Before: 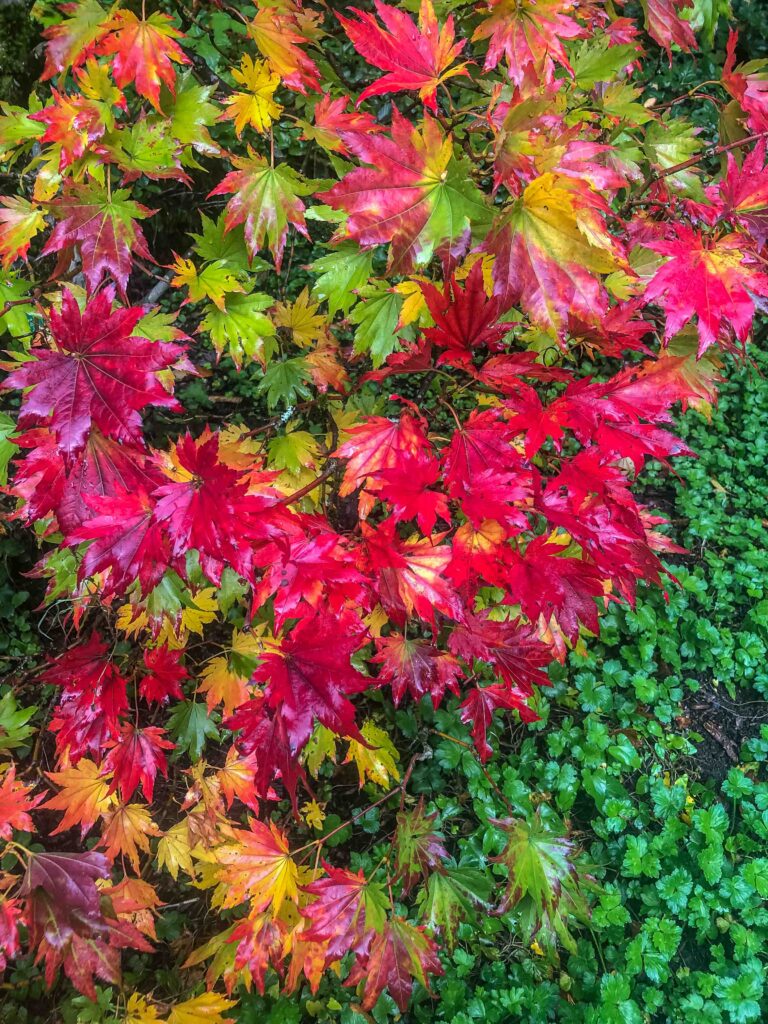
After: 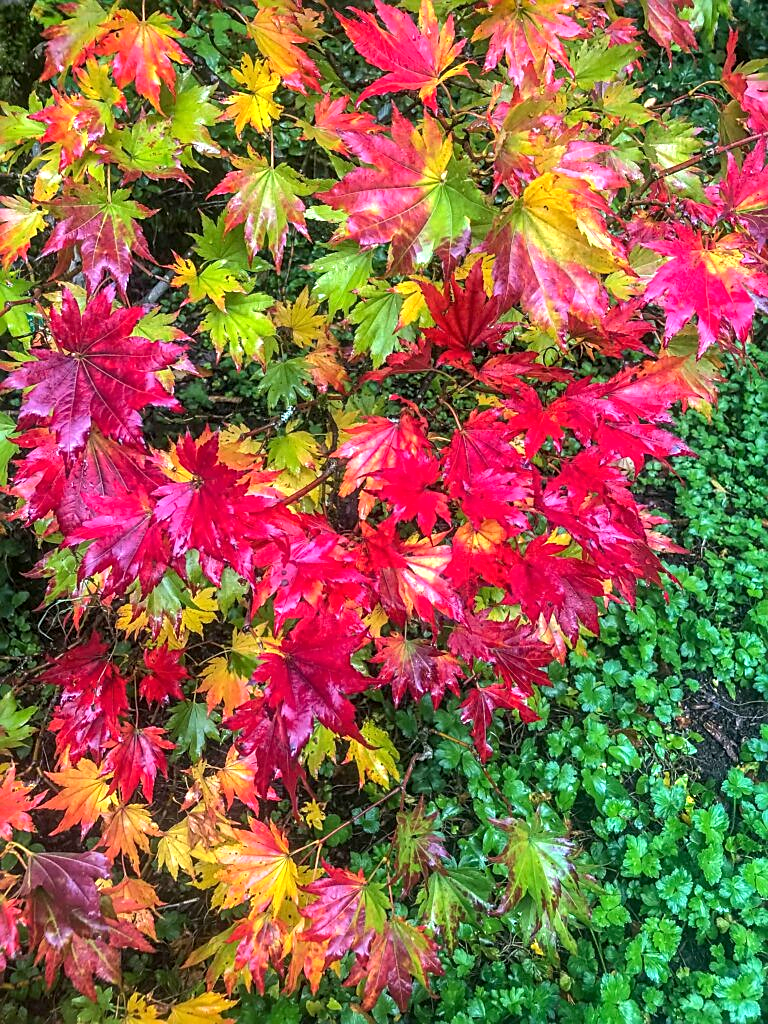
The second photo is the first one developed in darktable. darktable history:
exposure: black level correction 0.001, exposure 0.499 EV, compensate highlight preservation false
sharpen: on, module defaults
